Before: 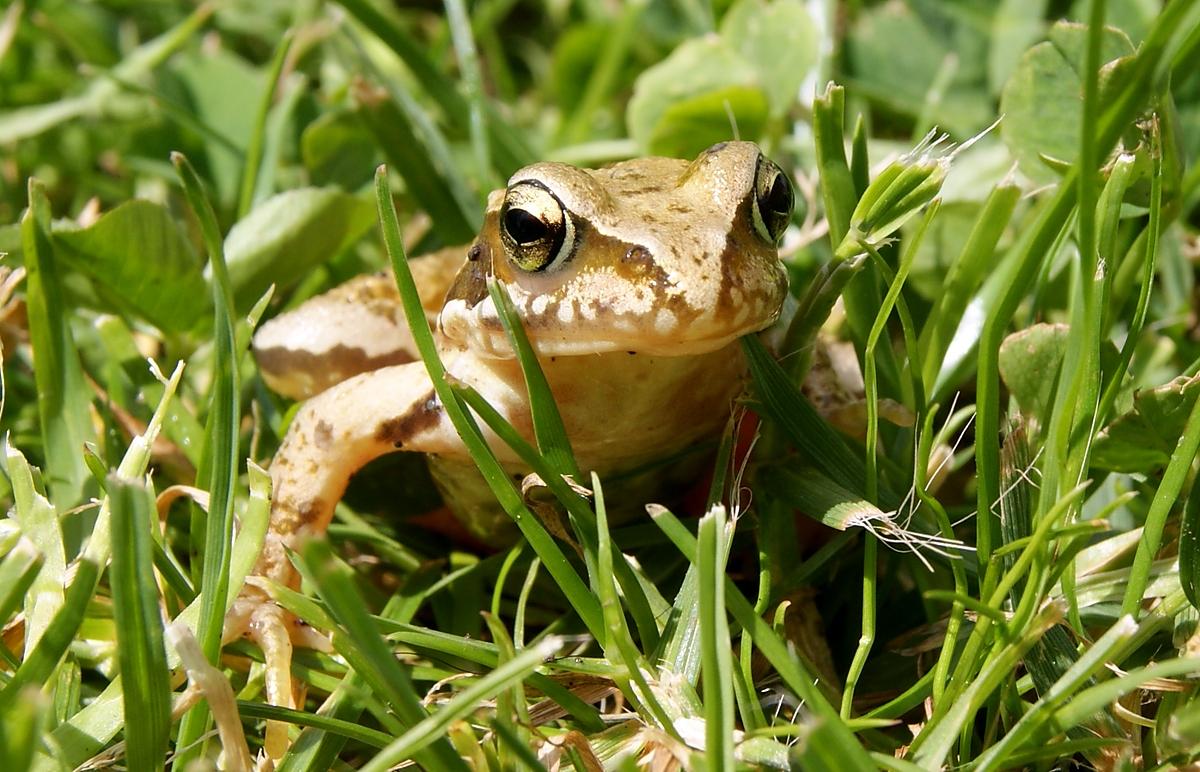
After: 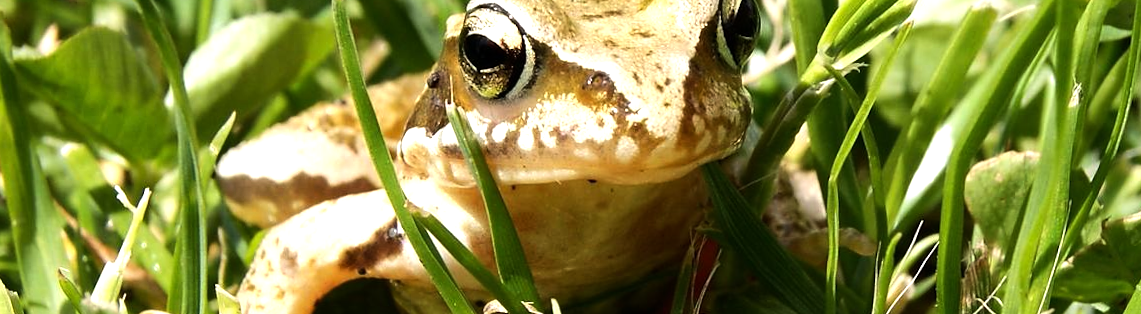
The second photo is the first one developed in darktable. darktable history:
rotate and perspective: rotation 0.074°, lens shift (vertical) 0.096, lens shift (horizontal) -0.041, crop left 0.043, crop right 0.952, crop top 0.024, crop bottom 0.979
tone equalizer: -8 EV -0.75 EV, -7 EV -0.7 EV, -6 EV -0.6 EV, -5 EV -0.4 EV, -3 EV 0.4 EV, -2 EV 0.6 EV, -1 EV 0.7 EV, +0 EV 0.75 EV, edges refinement/feathering 500, mask exposure compensation -1.57 EV, preserve details no
crop and rotate: top 23.84%, bottom 34.294%
